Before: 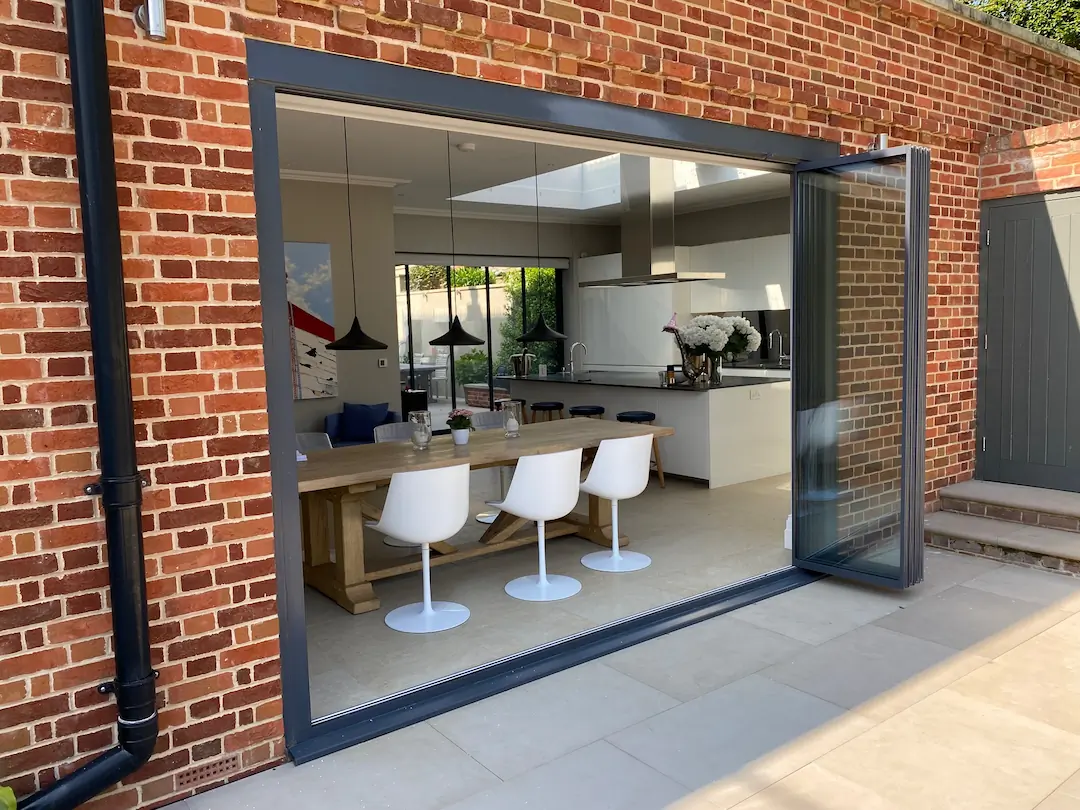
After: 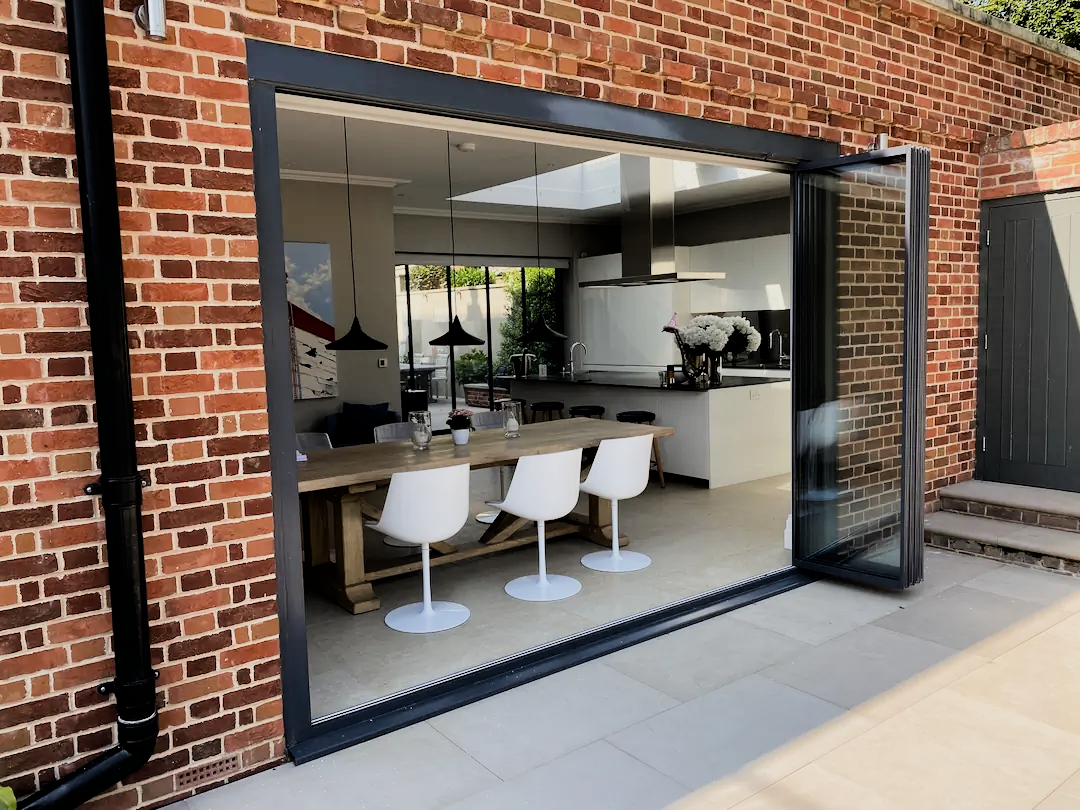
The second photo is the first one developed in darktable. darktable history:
filmic rgb: black relative exposure -5 EV, hardness 2.88, contrast 1.4, highlights saturation mix -20%
contrast brightness saturation: saturation -0.05
